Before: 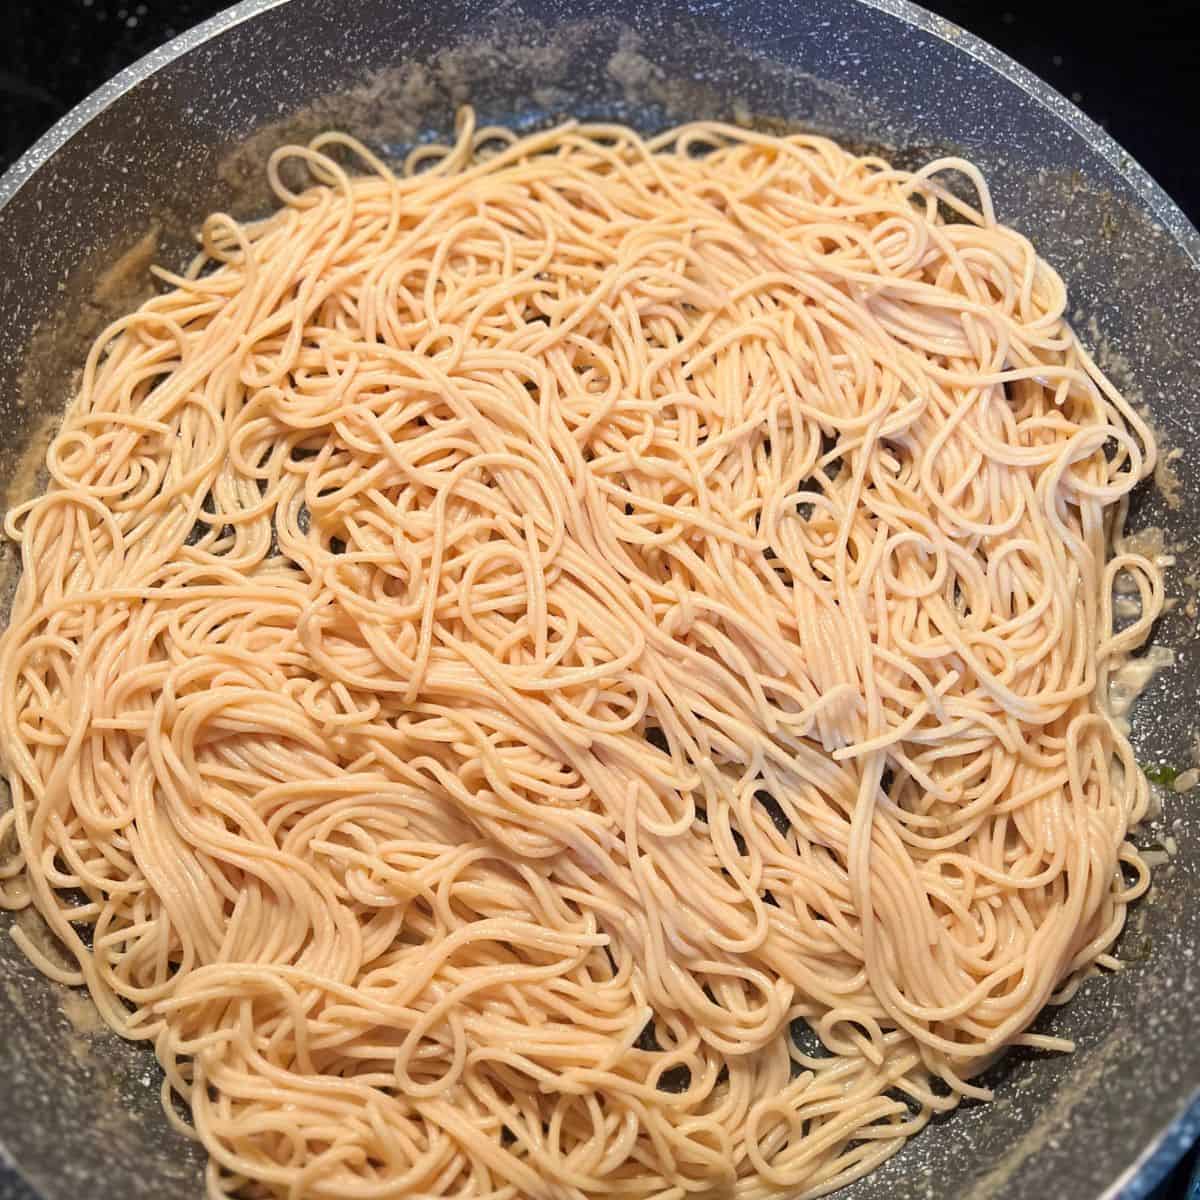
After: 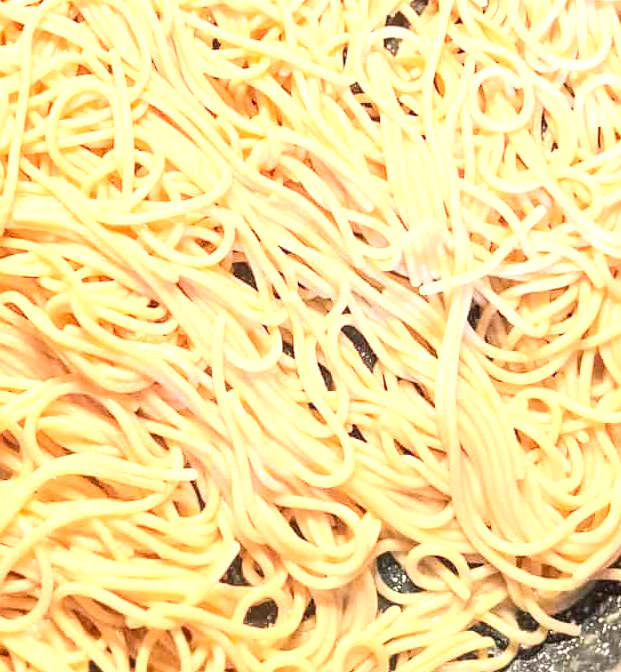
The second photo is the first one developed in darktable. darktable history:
crop: left 34.479%, top 38.822%, right 13.718%, bottom 5.172%
contrast brightness saturation: contrast 0.2, brightness 0.15, saturation 0.14
local contrast: on, module defaults
exposure: exposure 1.137 EV, compensate highlight preservation false
